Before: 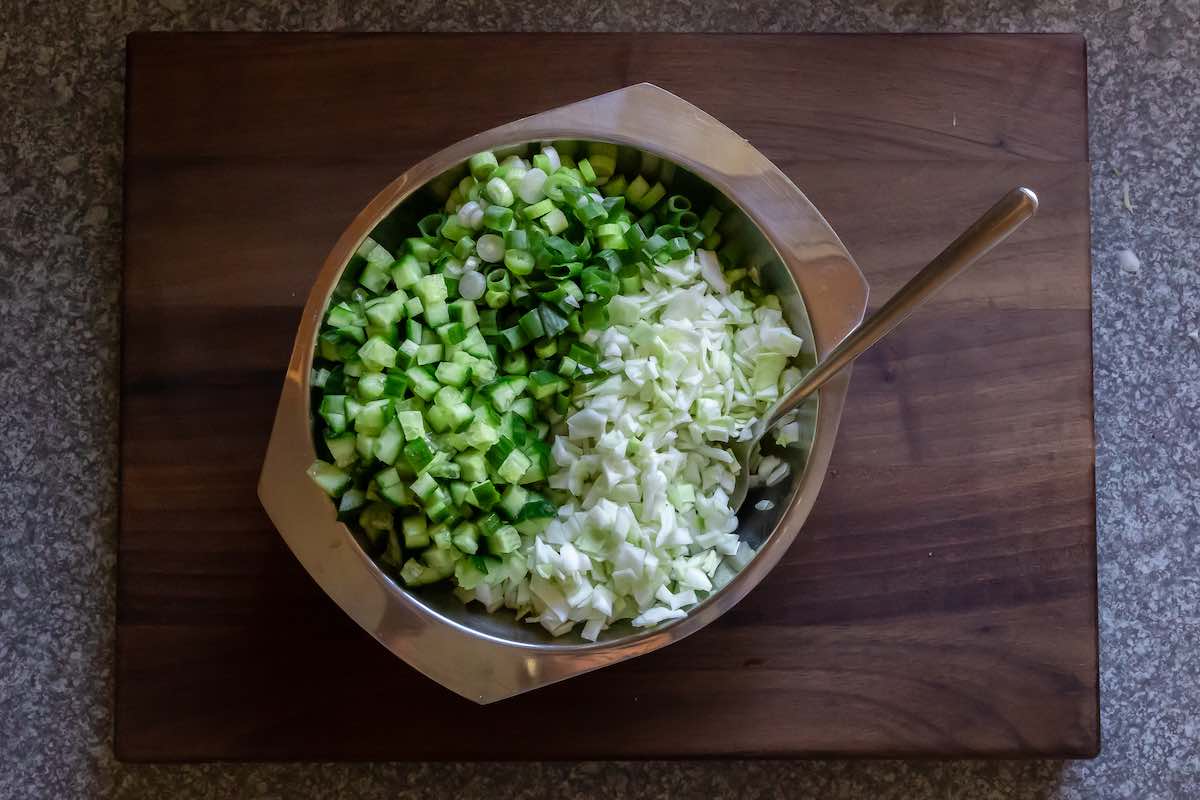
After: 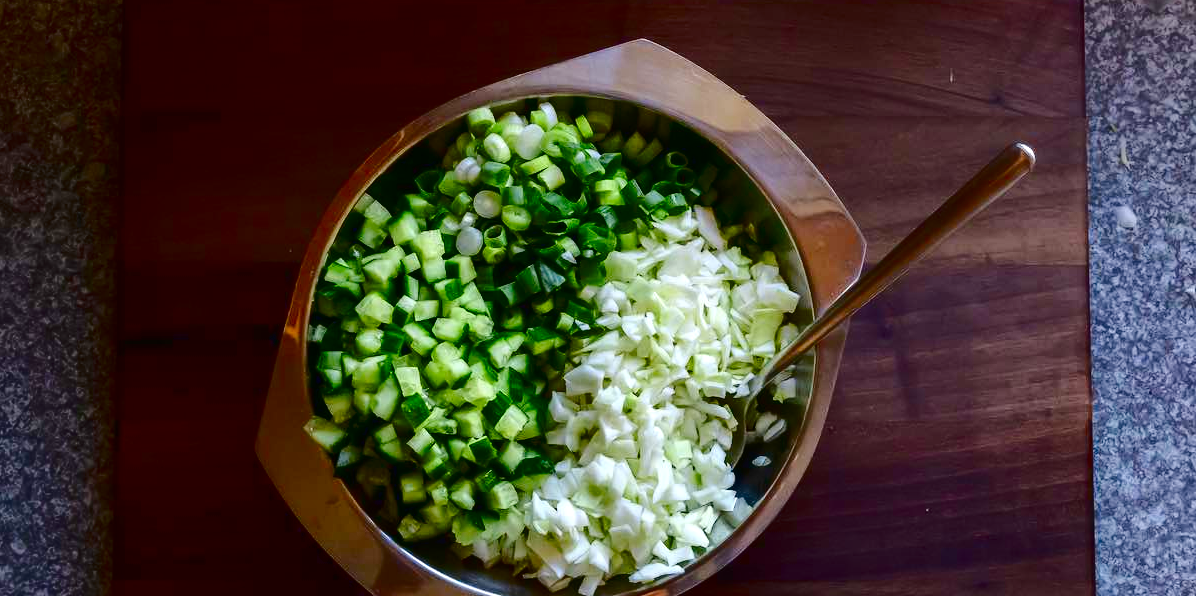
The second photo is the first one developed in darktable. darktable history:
tone equalizer: -8 EV -0.454 EV, -7 EV -0.421 EV, -6 EV -0.31 EV, -5 EV -0.24 EV, -3 EV 0.219 EV, -2 EV 0.323 EV, -1 EV 0.408 EV, +0 EV 0.435 EV, edges refinement/feathering 500, mask exposure compensation -1.57 EV, preserve details no
color balance rgb: perceptual saturation grading › global saturation 20%, perceptual saturation grading › highlights -25.32%, perceptual saturation grading › shadows 49.224%, hue shift -3.12°, perceptual brilliance grading › highlights 6.76%, perceptual brilliance grading › mid-tones 17.469%, perceptual brilliance grading › shadows -5.116%, contrast -20.982%
crop: left 0.278%, top 5.517%, bottom 19.88%
exposure: exposure 0.294 EV, compensate highlight preservation false
contrast brightness saturation: contrast 0.193, brightness -0.242, saturation 0.113
contrast equalizer: y [[0.601, 0.6, 0.598, 0.598, 0.6, 0.601], [0.5 ×6], [0.5 ×6], [0 ×6], [0 ×6]], mix -0.283
